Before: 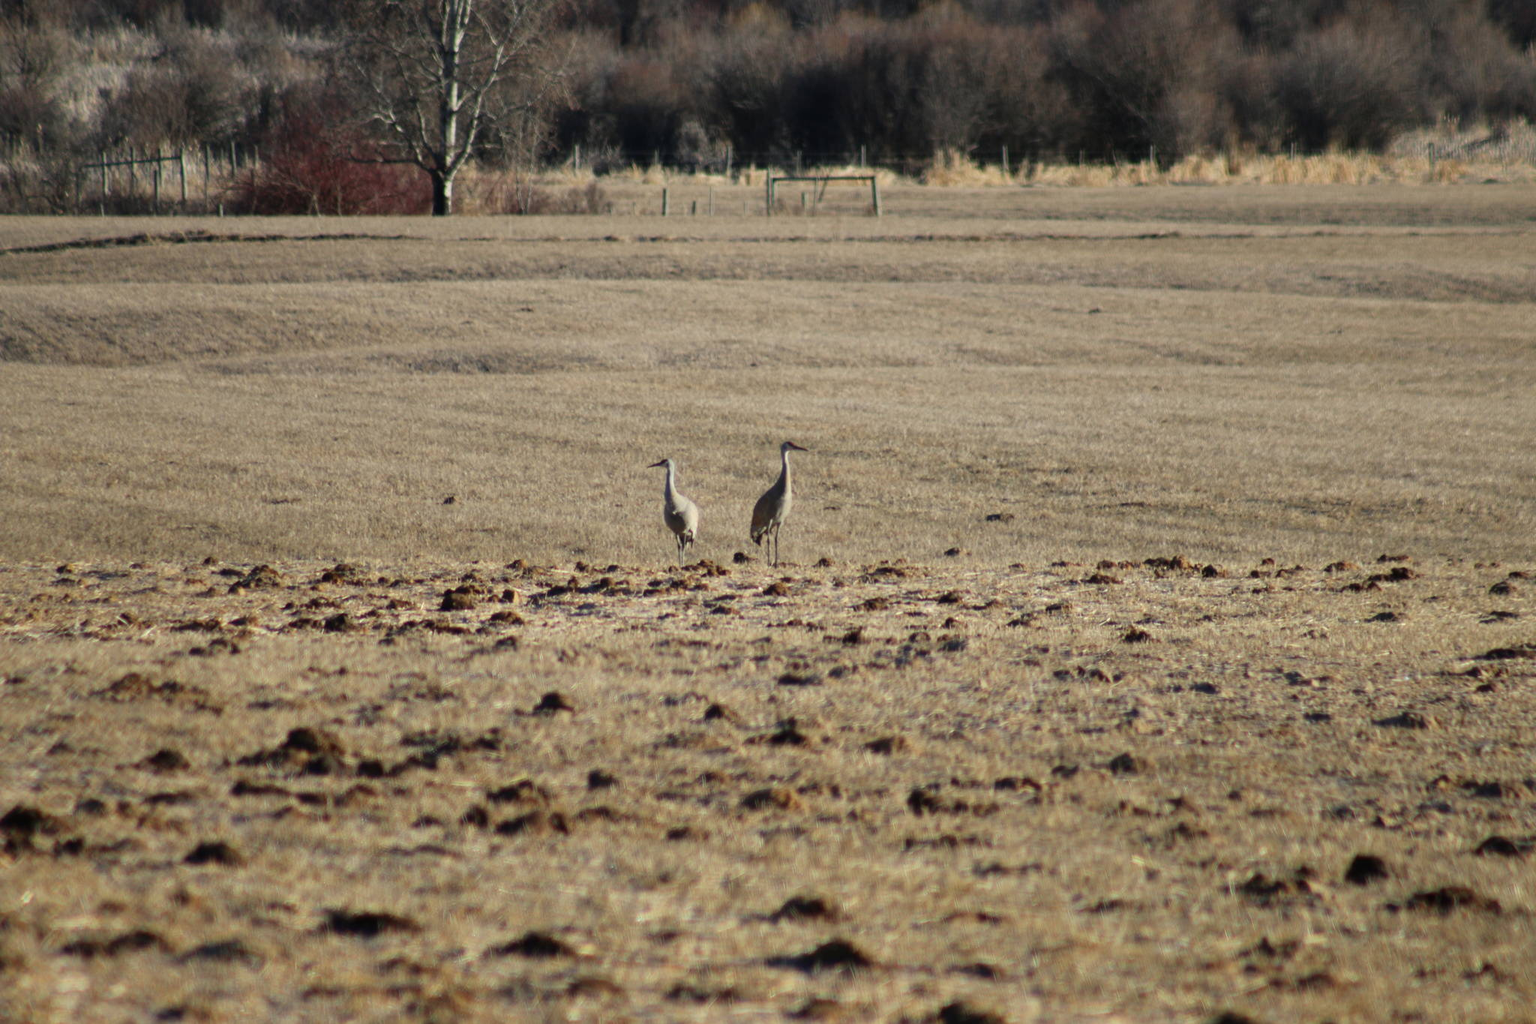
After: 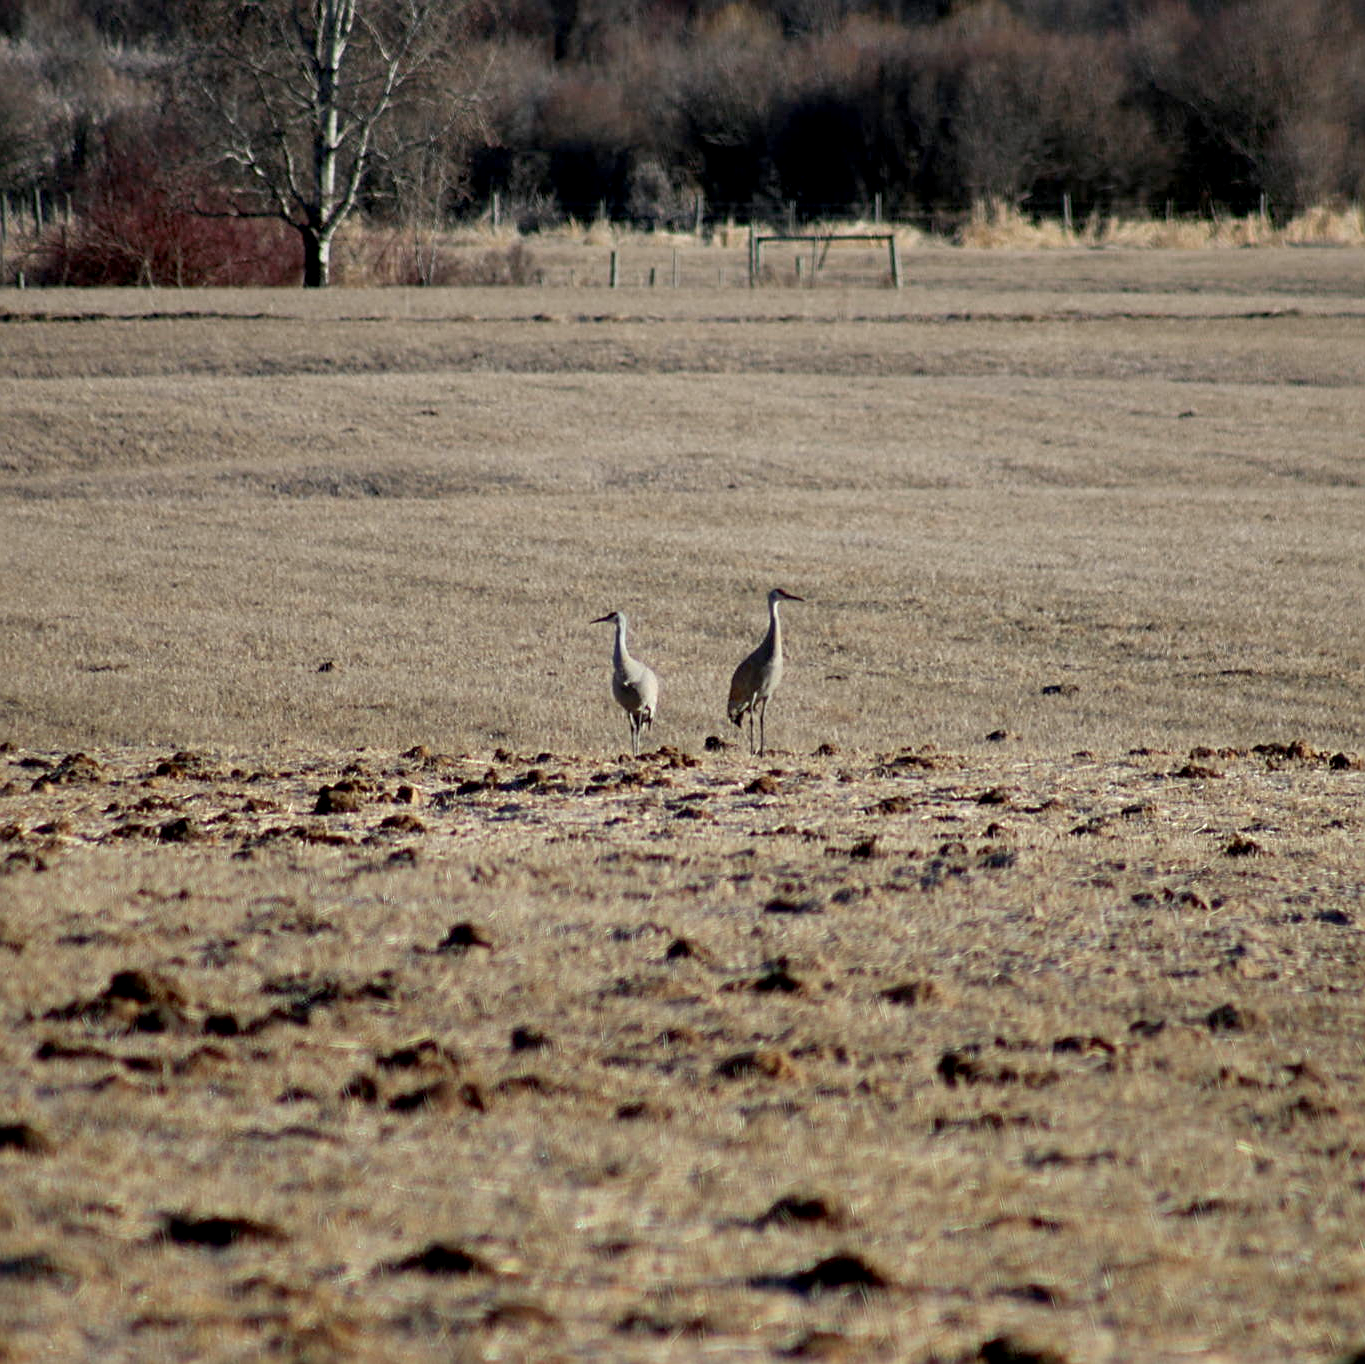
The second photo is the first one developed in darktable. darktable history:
sharpen: on, module defaults
crop and rotate: left 13.333%, right 19.99%
exposure: black level correction 0.009, exposure 0.015 EV, compensate highlight preservation false
color correction: highlights a* -0.128, highlights b* -5.98, shadows a* -0.137, shadows b* -0.119
